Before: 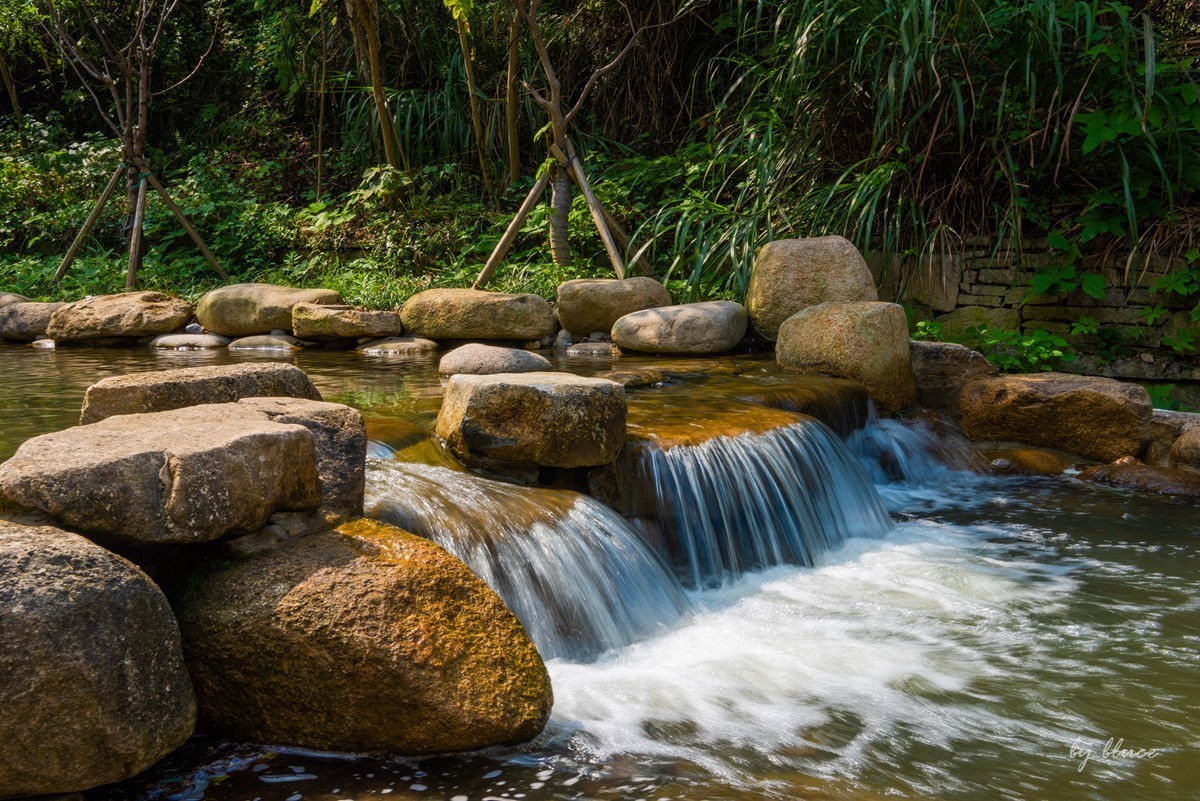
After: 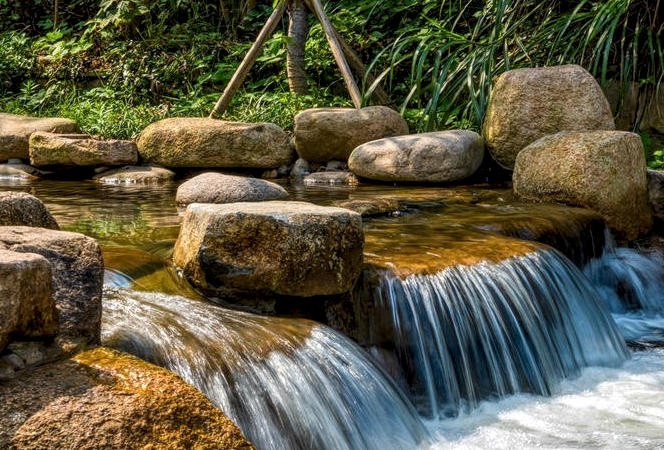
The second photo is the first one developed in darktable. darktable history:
crop and rotate: left 21.997%, top 21.494%, right 22.619%, bottom 22.322%
local contrast: highlights 101%, shadows 98%, detail 200%, midtone range 0.2
